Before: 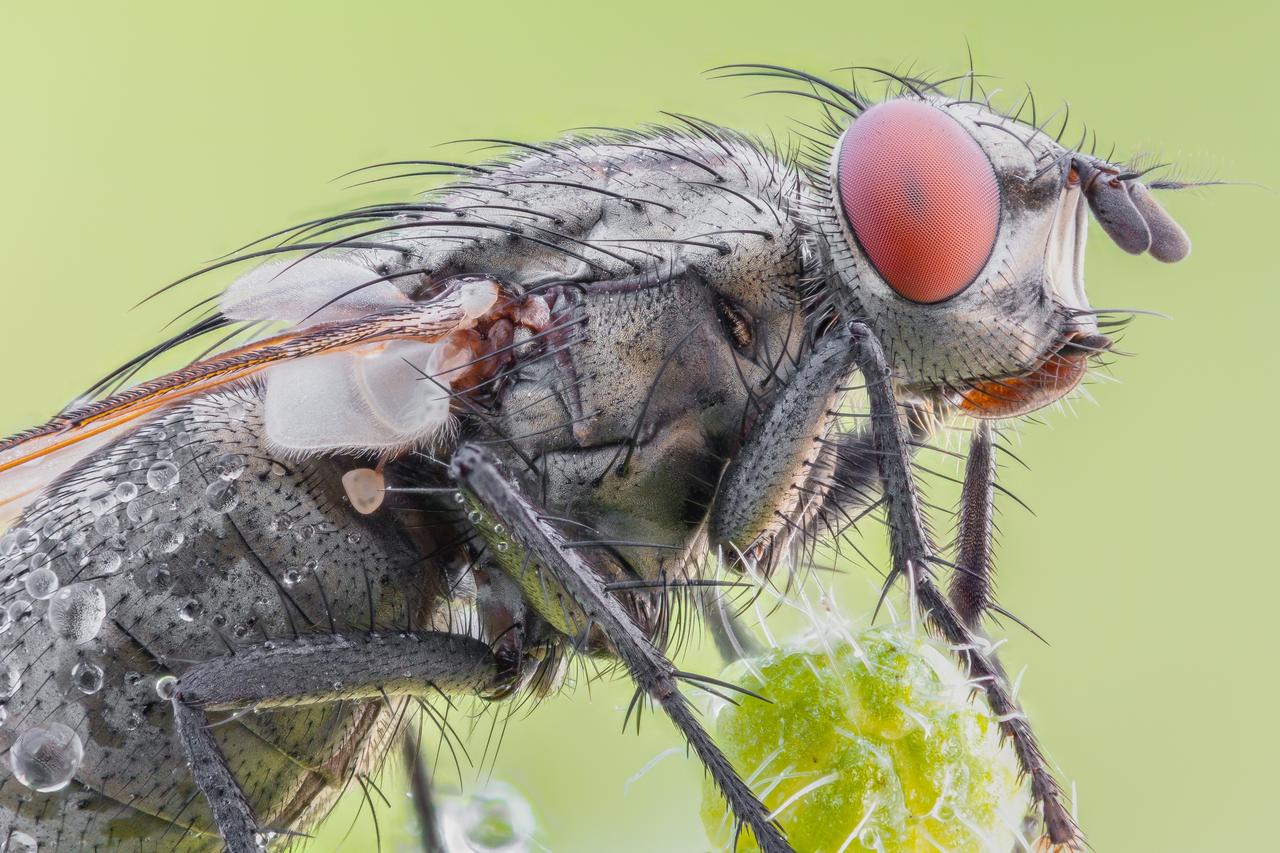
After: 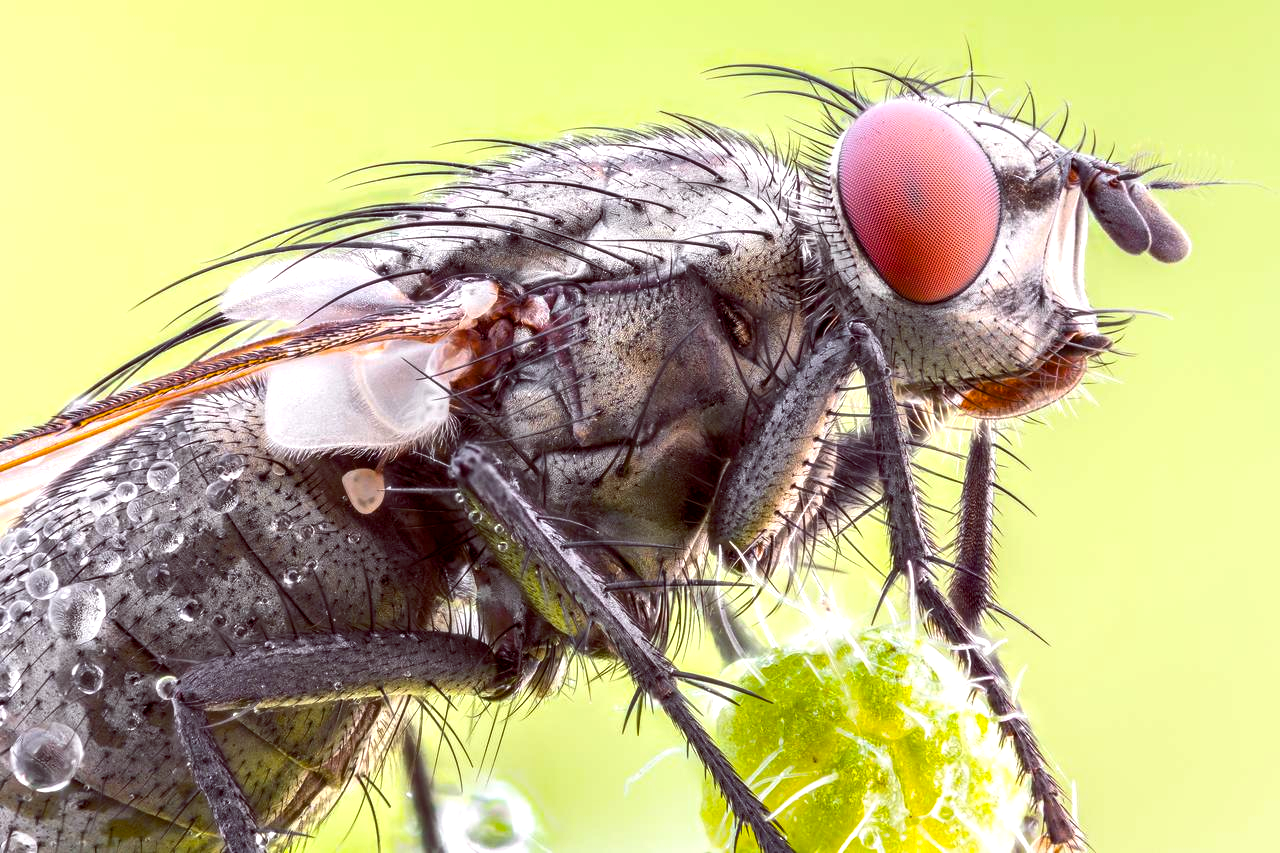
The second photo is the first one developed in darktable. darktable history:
color balance rgb: shadows lift › luminance -19.847%, highlights gain › luminance 14.928%, global offset › luminance -0.23%, global offset › chroma 0.261%, perceptual saturation grading › global saturation 30.308%, perceptual brilliance grading › global brilliance 15.464%, perceptual brilliance grading › shadows -35.101%
